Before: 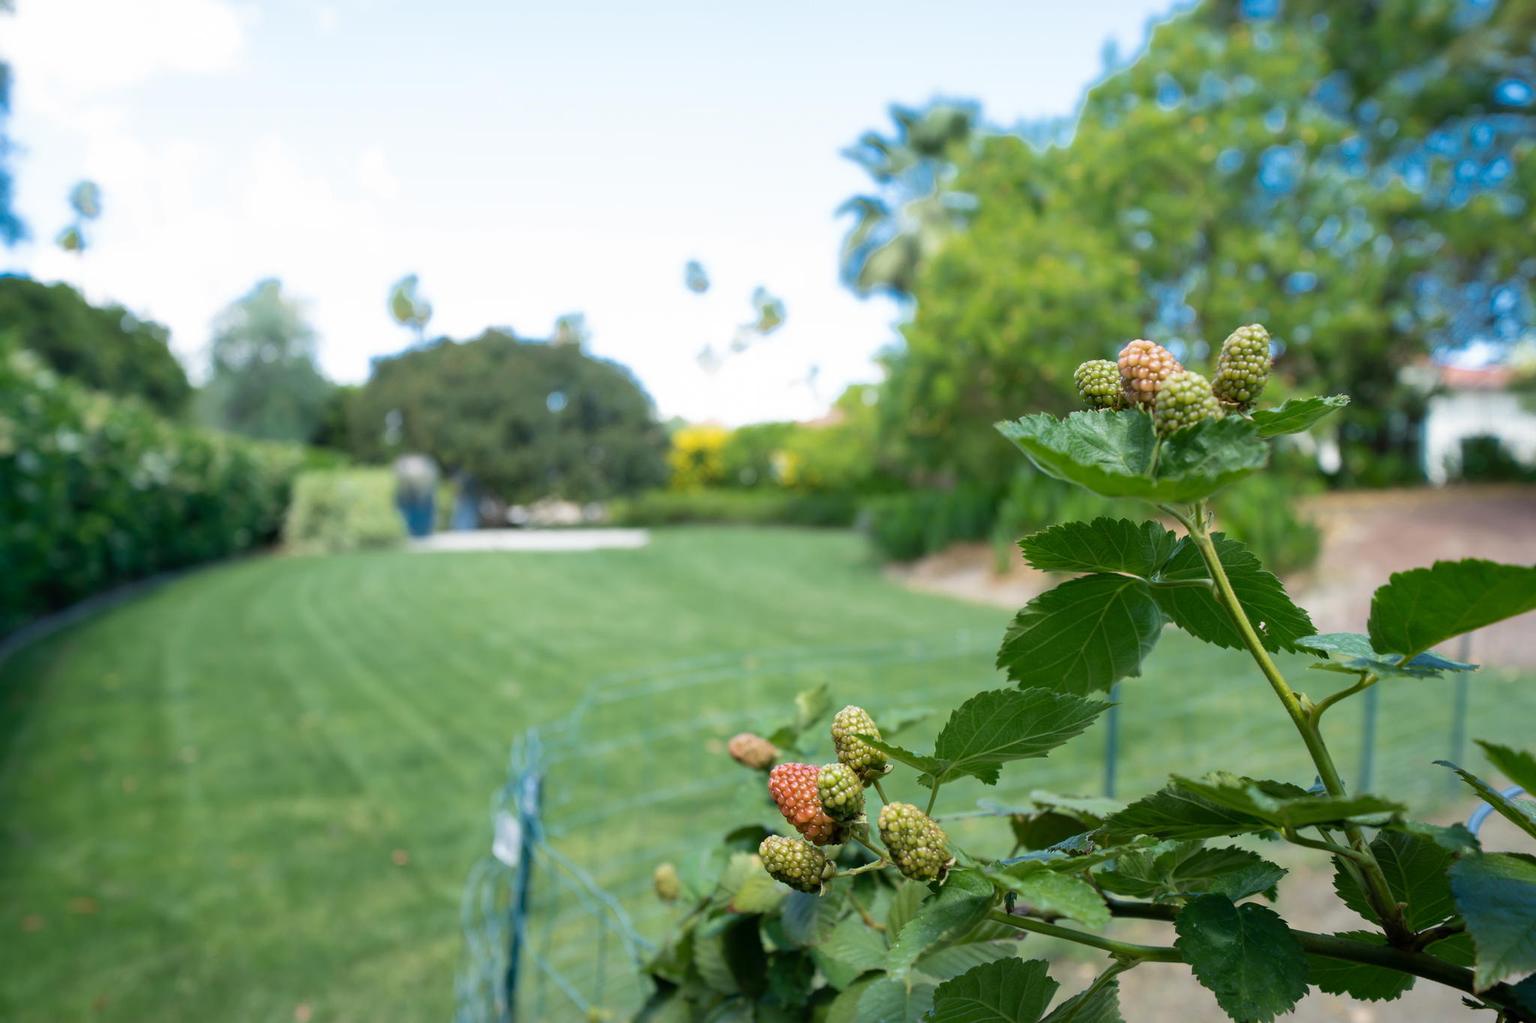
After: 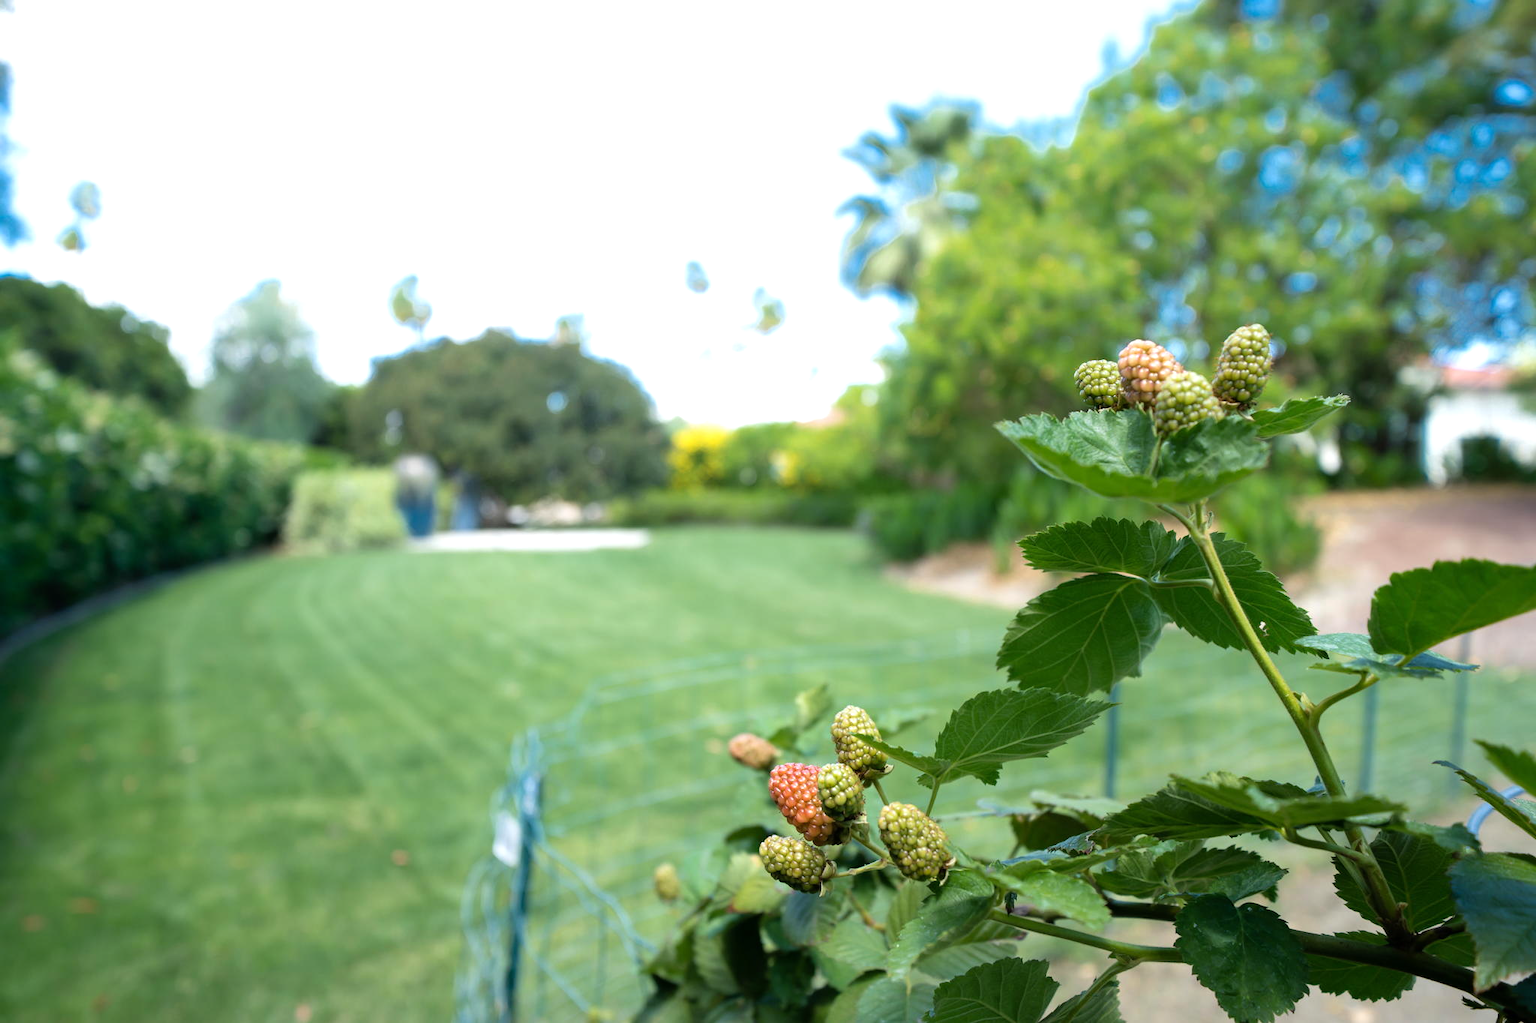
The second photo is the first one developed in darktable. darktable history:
tone equalizer: -8 EV -0.389 EV, -7 EV -0.411 EV, -6 EV -0.349 EV, -5 EV -0.189 EV, -3 EV 0.201 EV, -2 EV 0.32 EV, -1 EV 0.413 EV, +0 EV 0.446 EV
